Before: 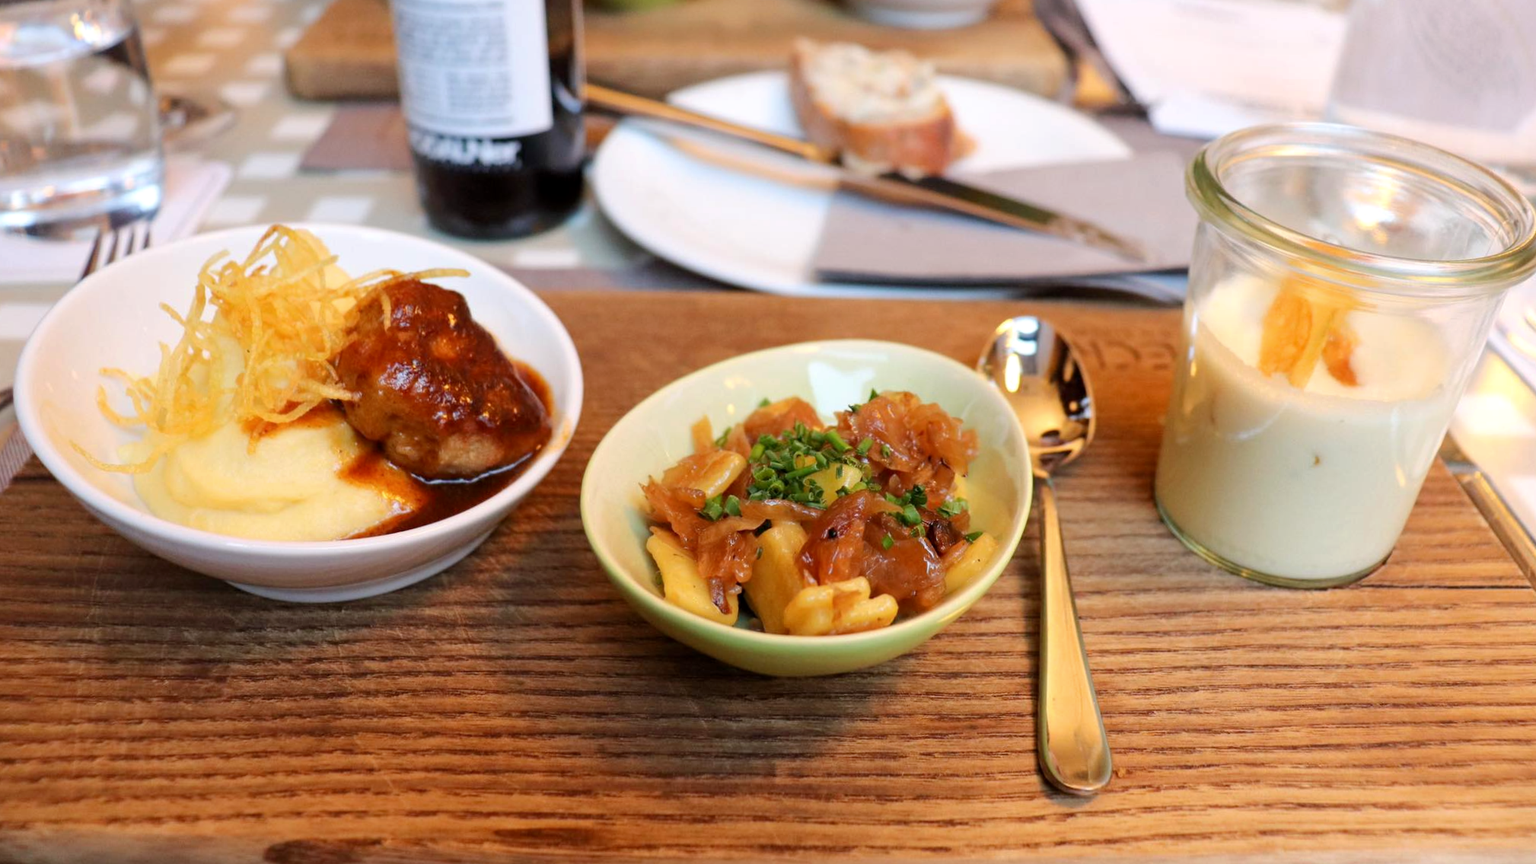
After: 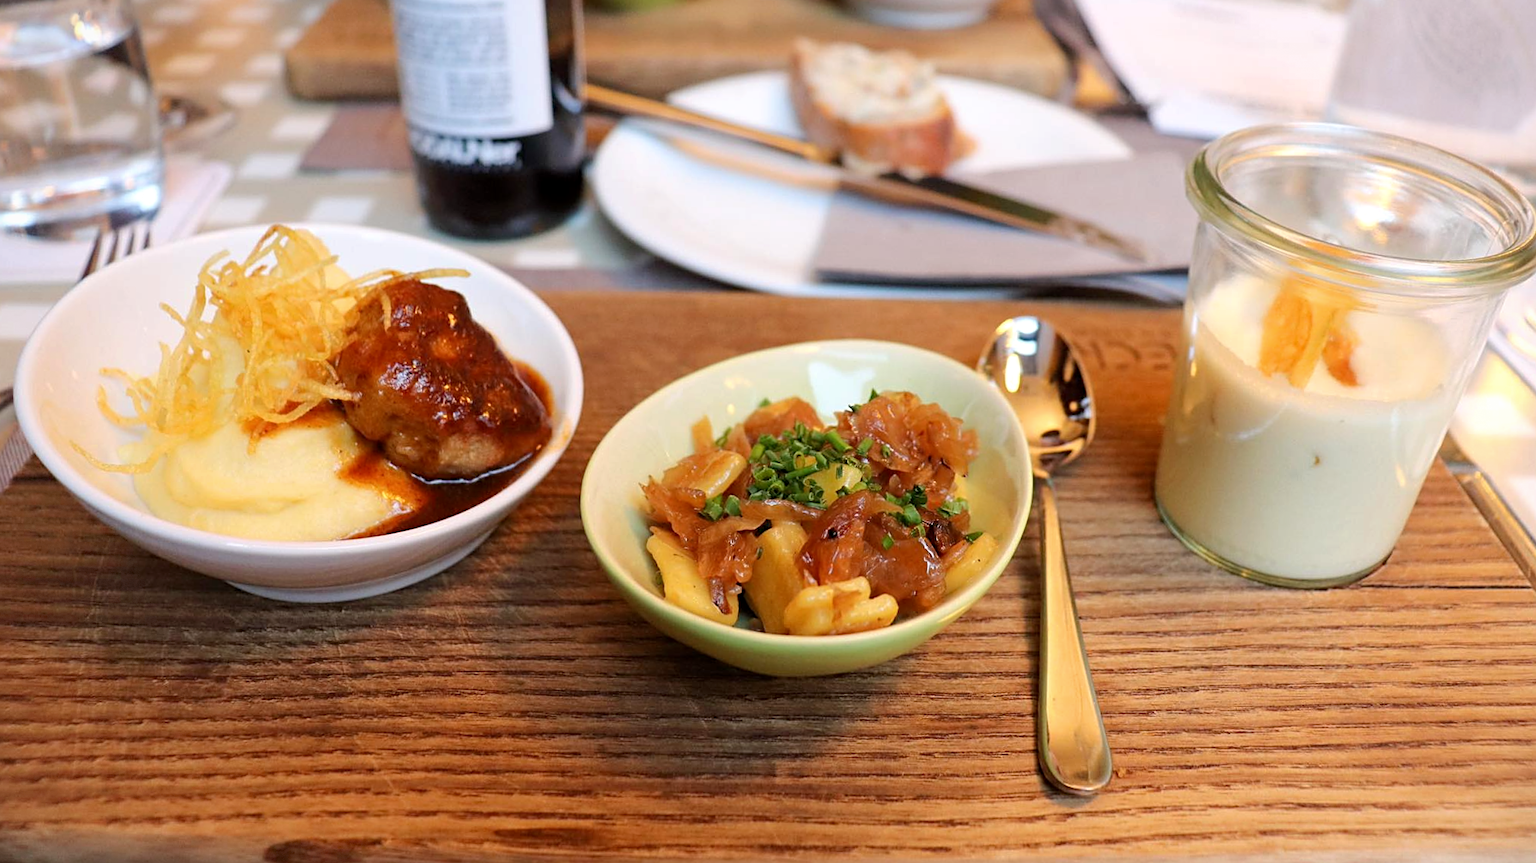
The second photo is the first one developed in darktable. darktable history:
sharpen: on, module defaults
vignetting: fall-off start 85%, fall-off radius 80%, brightness -0.182, saturation -0.3, width/height ratio 1.219, dithering 8-bit output, unbound false
